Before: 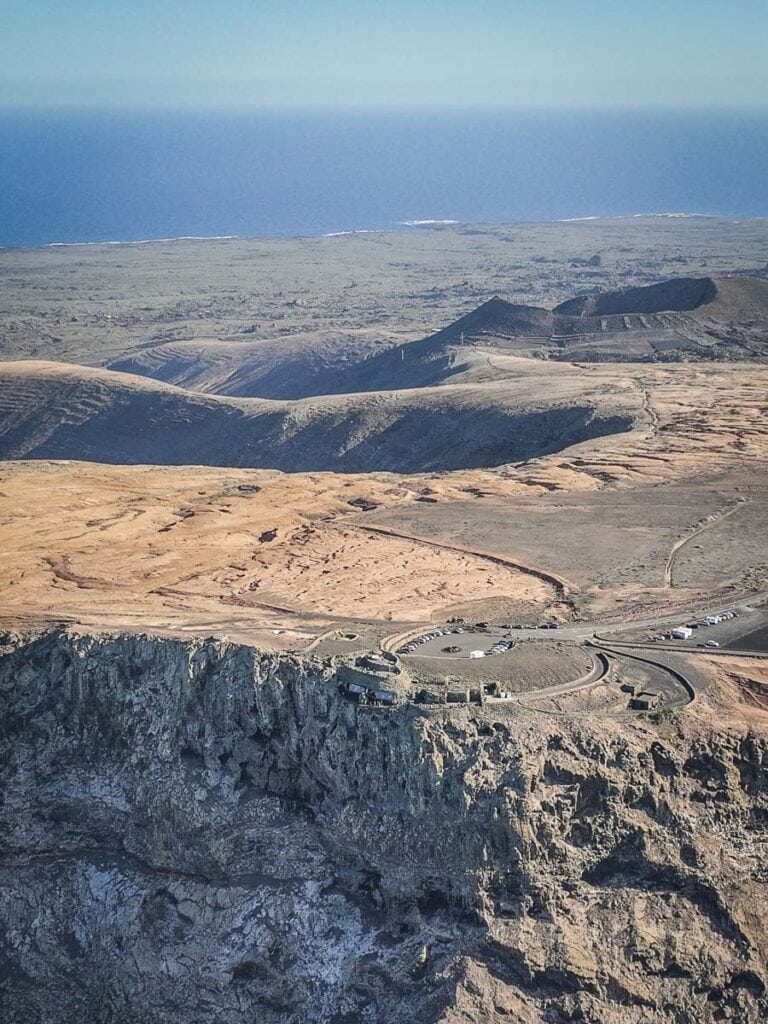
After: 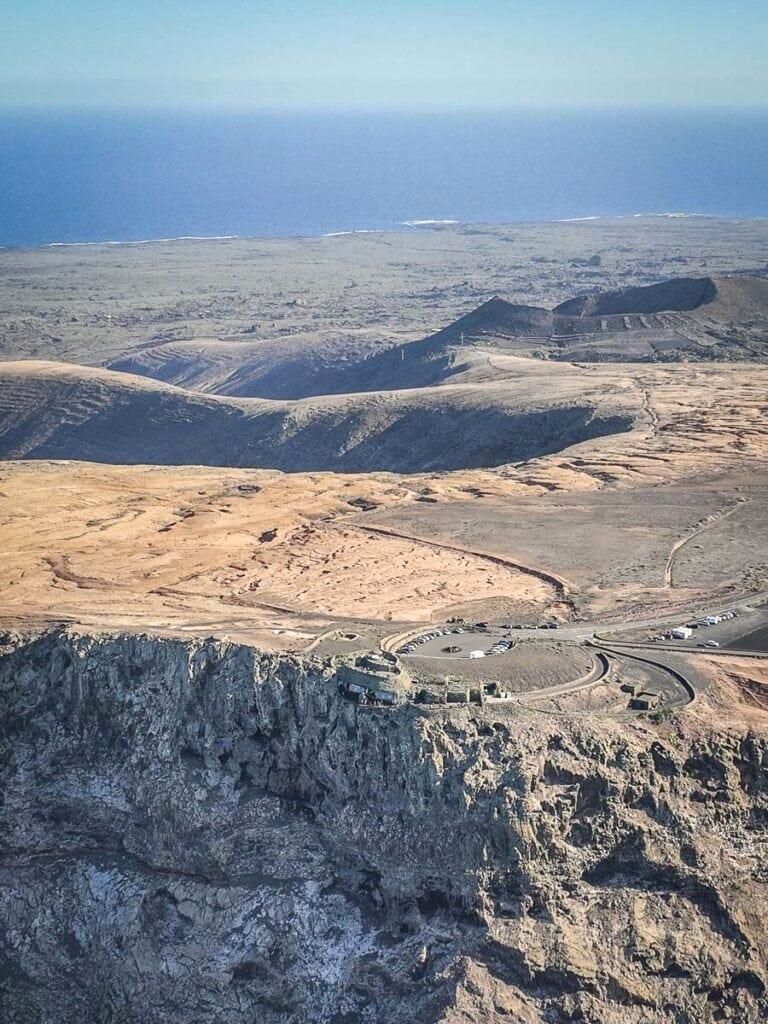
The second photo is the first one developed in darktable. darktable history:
exposure: exposure 0.224 EV, compensate highlight preservation false
